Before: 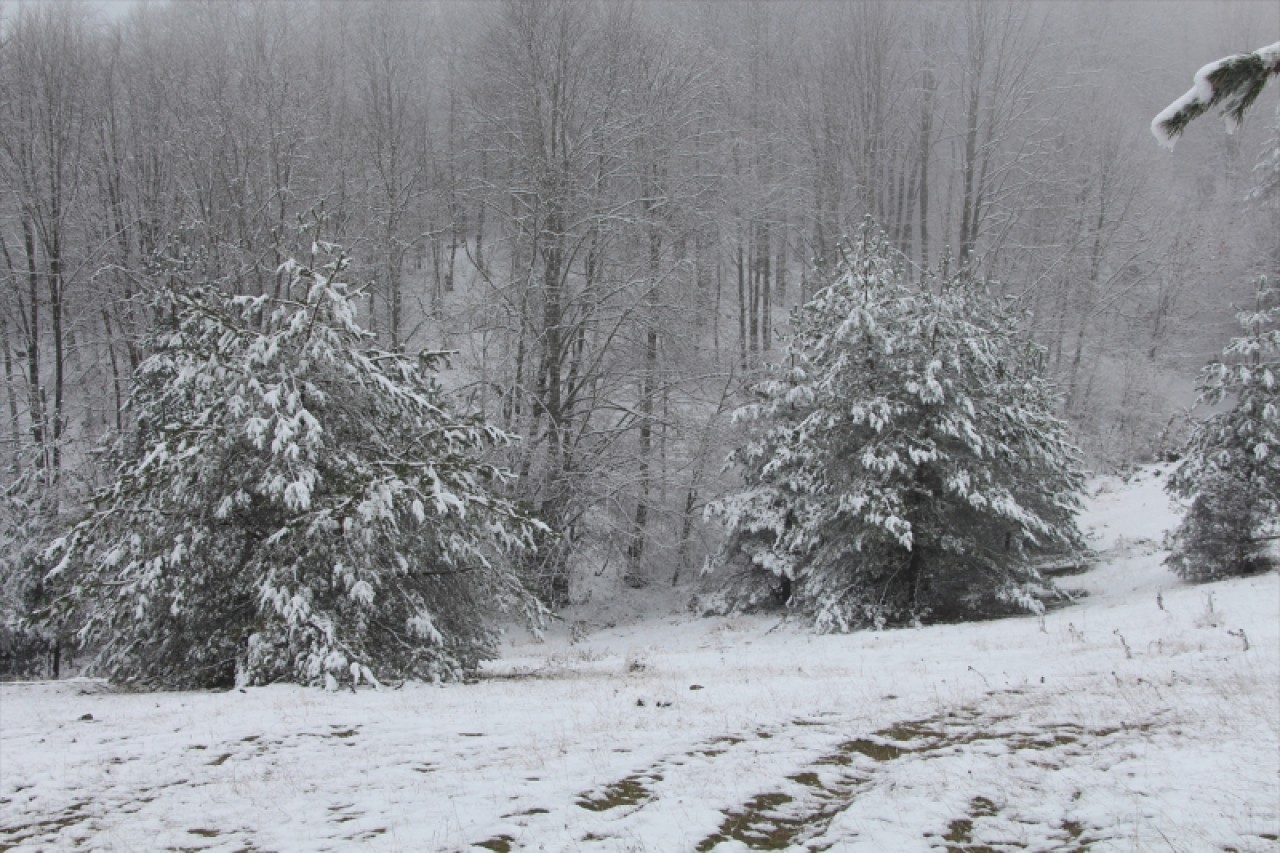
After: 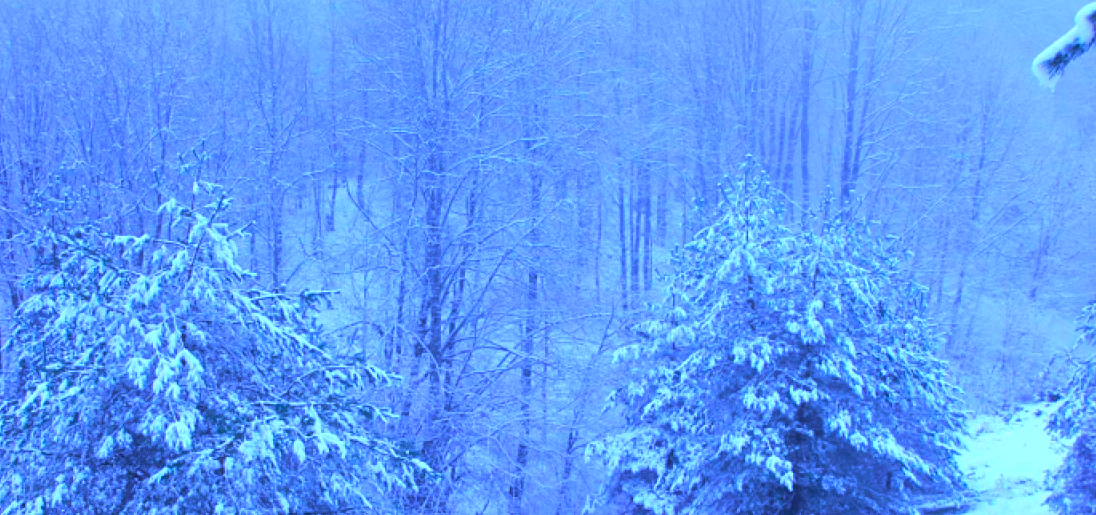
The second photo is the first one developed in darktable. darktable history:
color calibration: output R [0.948, 0.091, -0.04, 0], output G [-0.3, 1.384, -0.085, 0], output B [-0.108, 0.061, 1.08, 0], illuminant as shot in camera, x 0.484, y 0.43, temperature 2405.29 K
crop and rotate: left 9.345%, top 7.22%, right 4.982%, bottom 32.331%
exposure: black level correction 0, exposure 1.1 EV, compensate exposure bias true, compensate highlight preservation false
